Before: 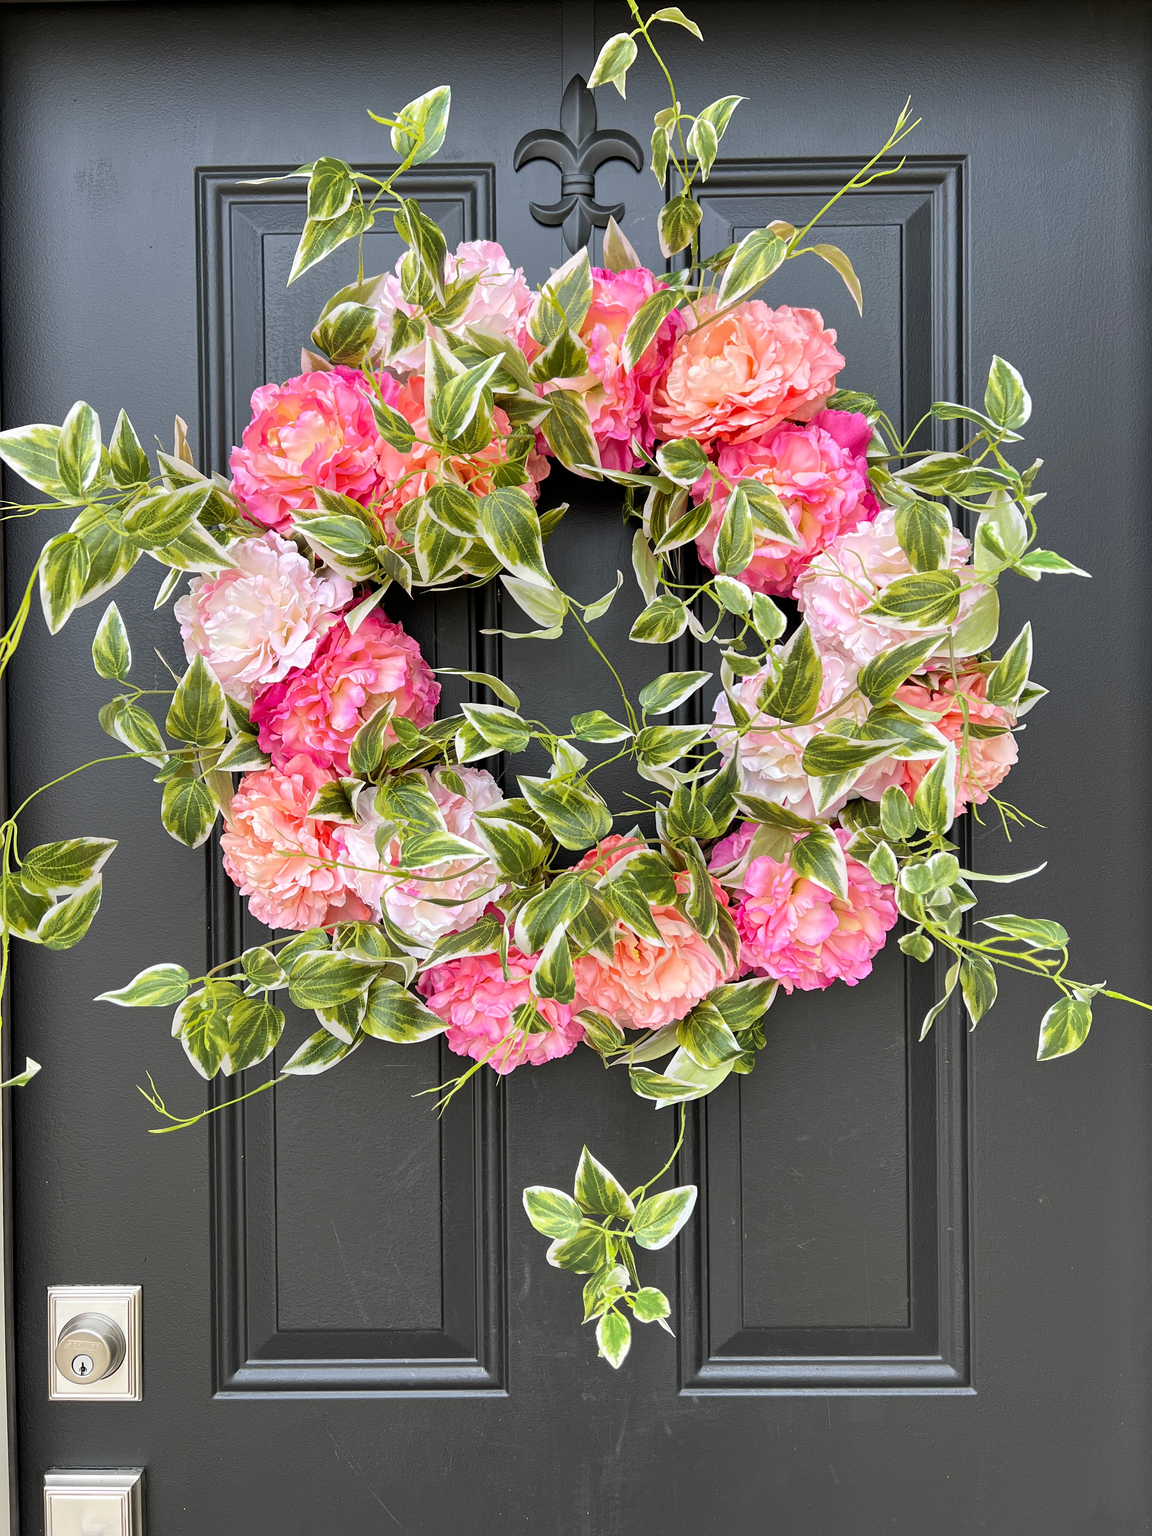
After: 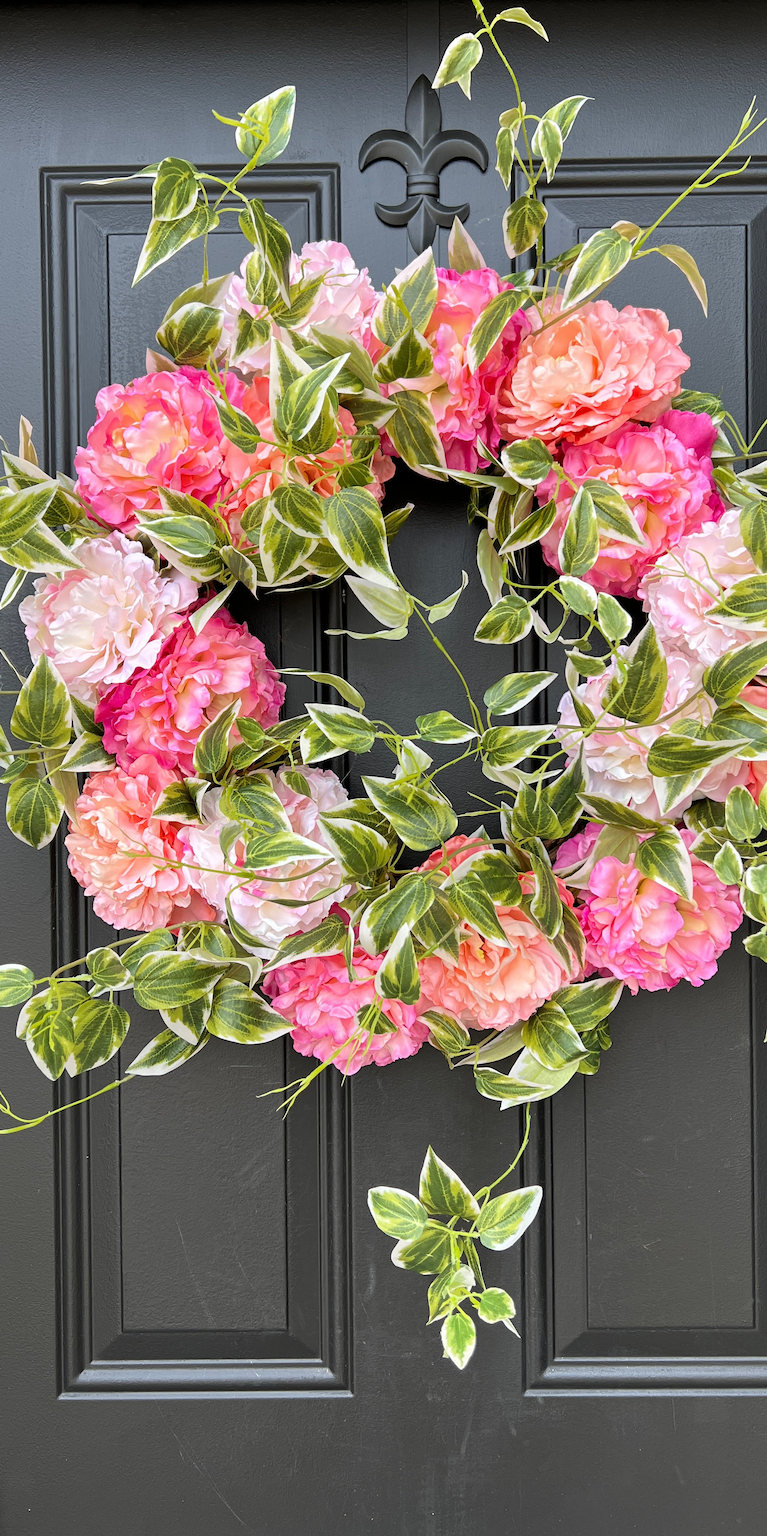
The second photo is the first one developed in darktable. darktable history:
rotate and perspective: automatic cropping original format, crop left 0, crop top 0
crop and rotate: left 13.537%, right 19.796%
